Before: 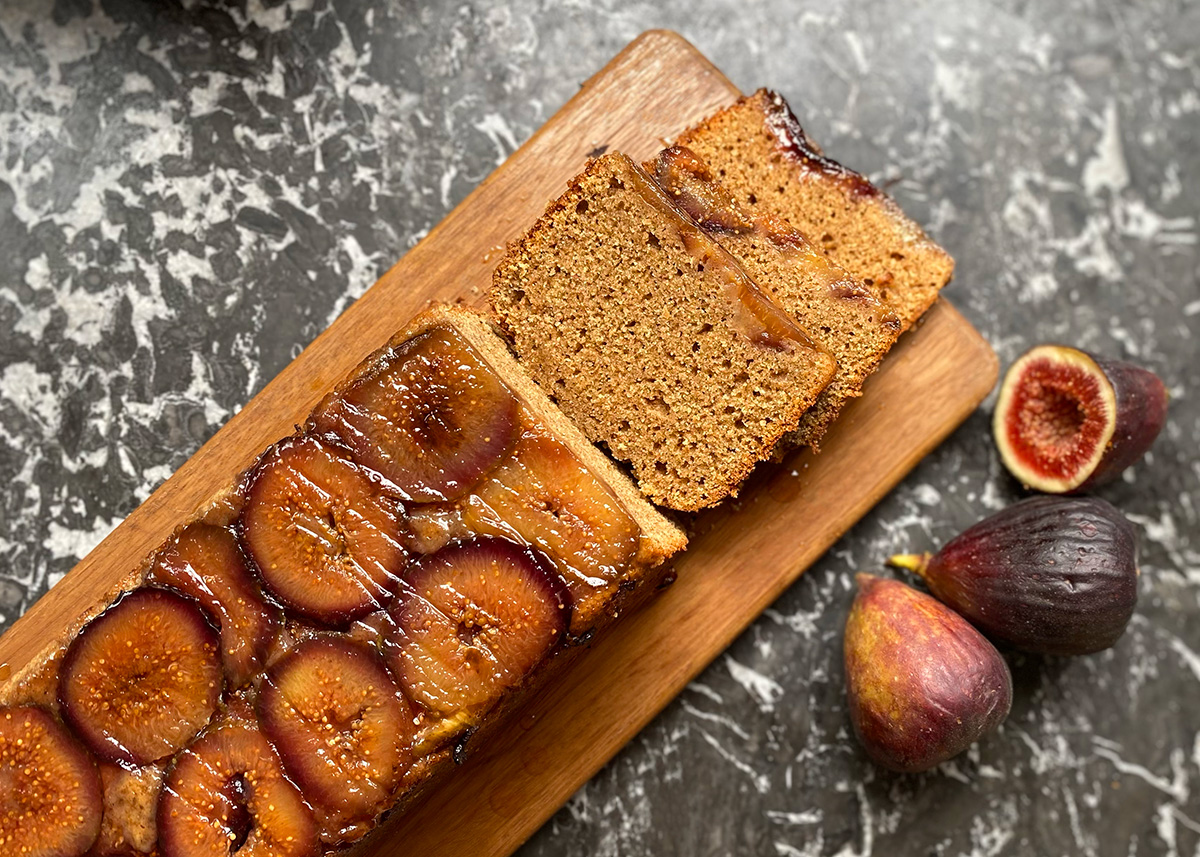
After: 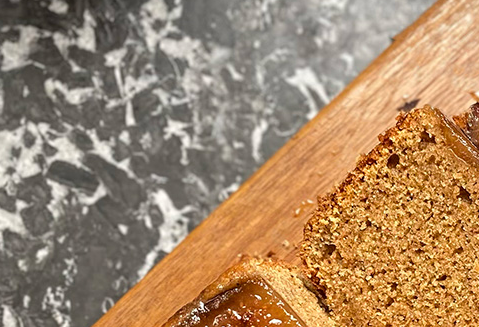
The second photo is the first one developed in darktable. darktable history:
crop: left 15.768%, top 5.438%, right 44.255%, bottom 56.399%
